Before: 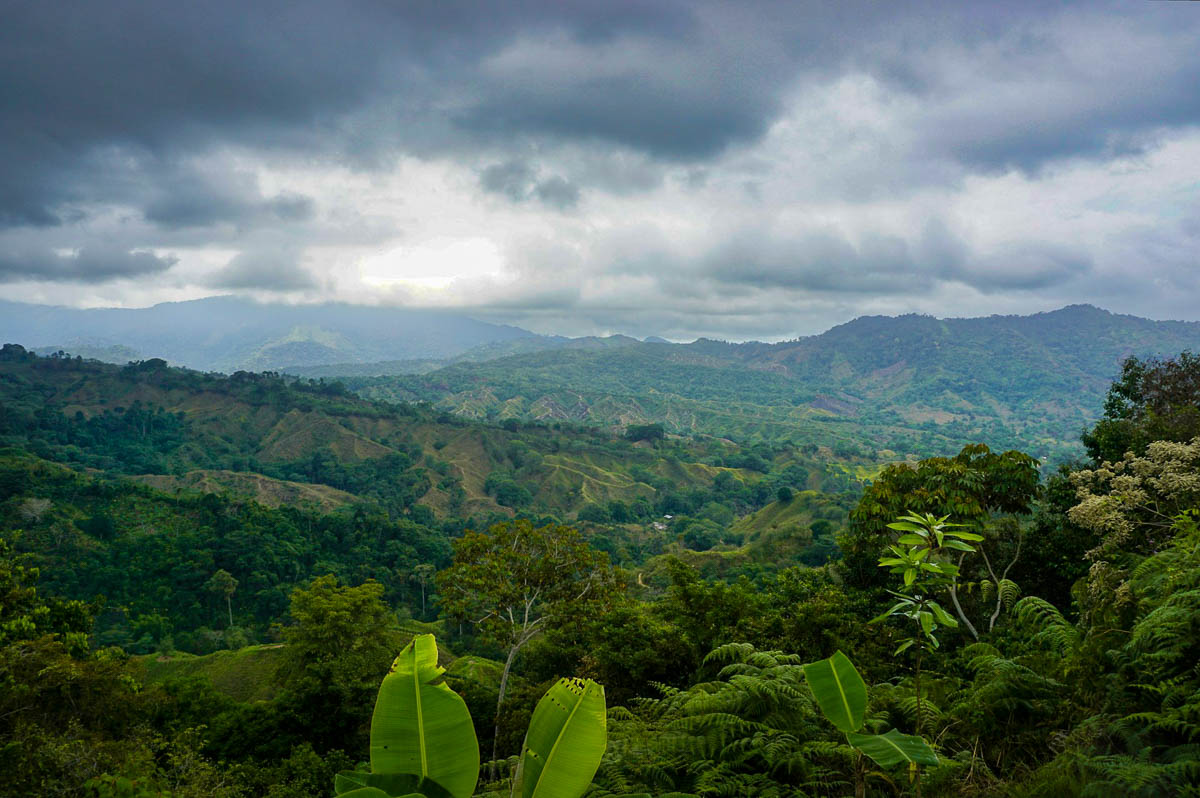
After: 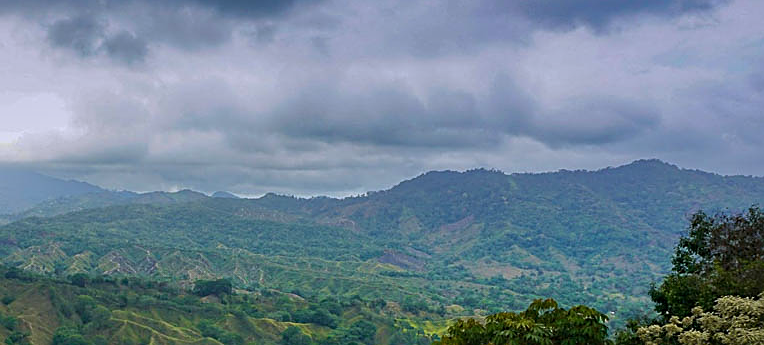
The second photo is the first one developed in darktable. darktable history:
sharpen: on, module defaults
graduated density: hue 238.83°, saturation 50%
crop: left 36.005%, top 18.293%, right 0.31%, bottom 38.444%
